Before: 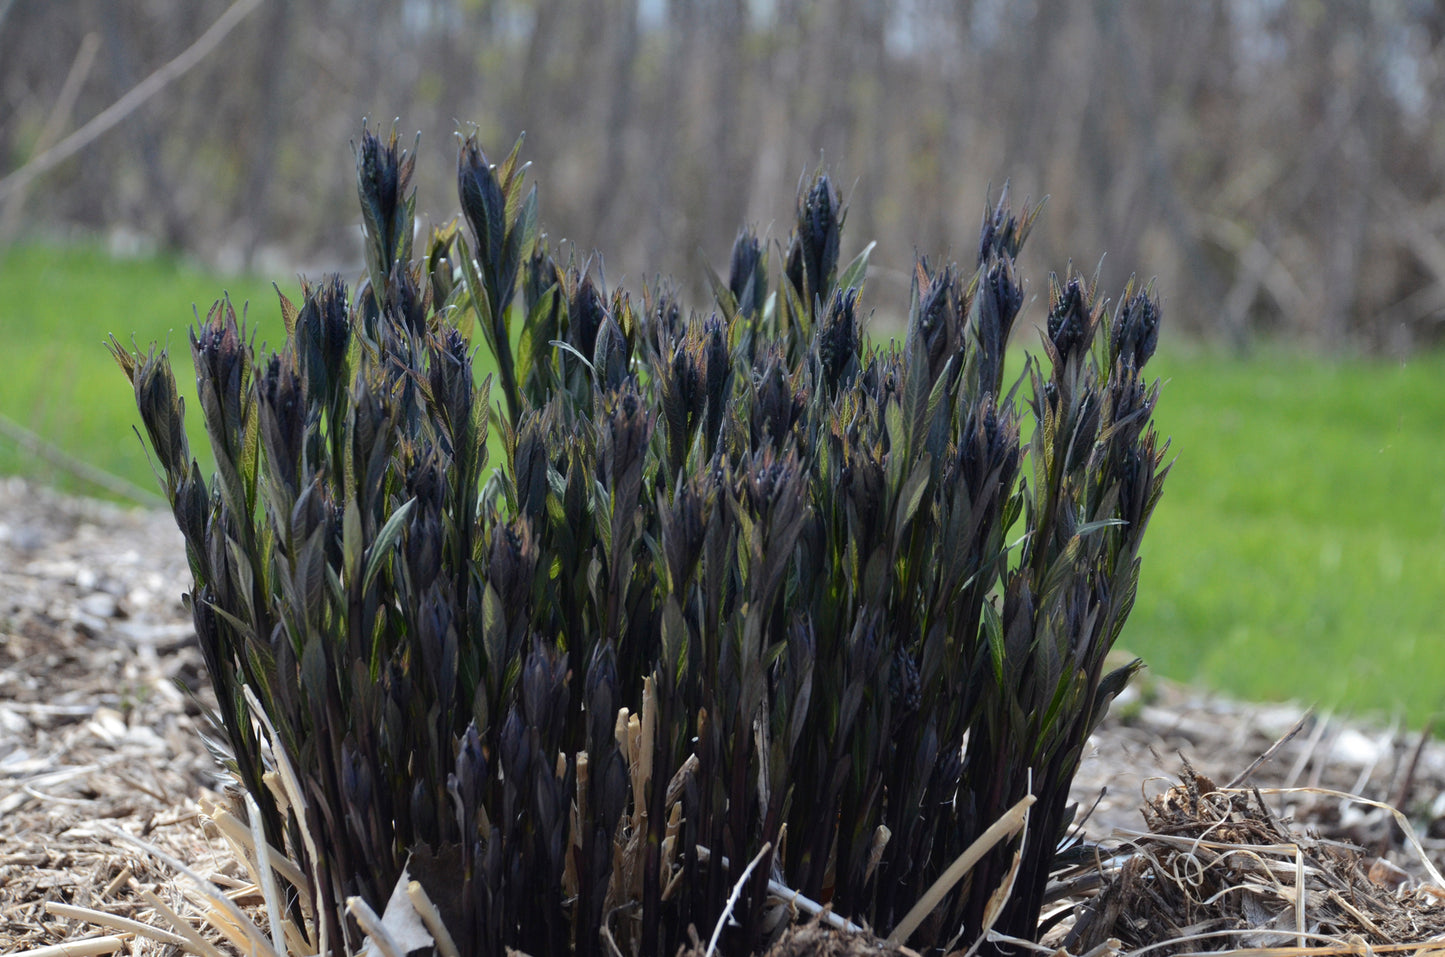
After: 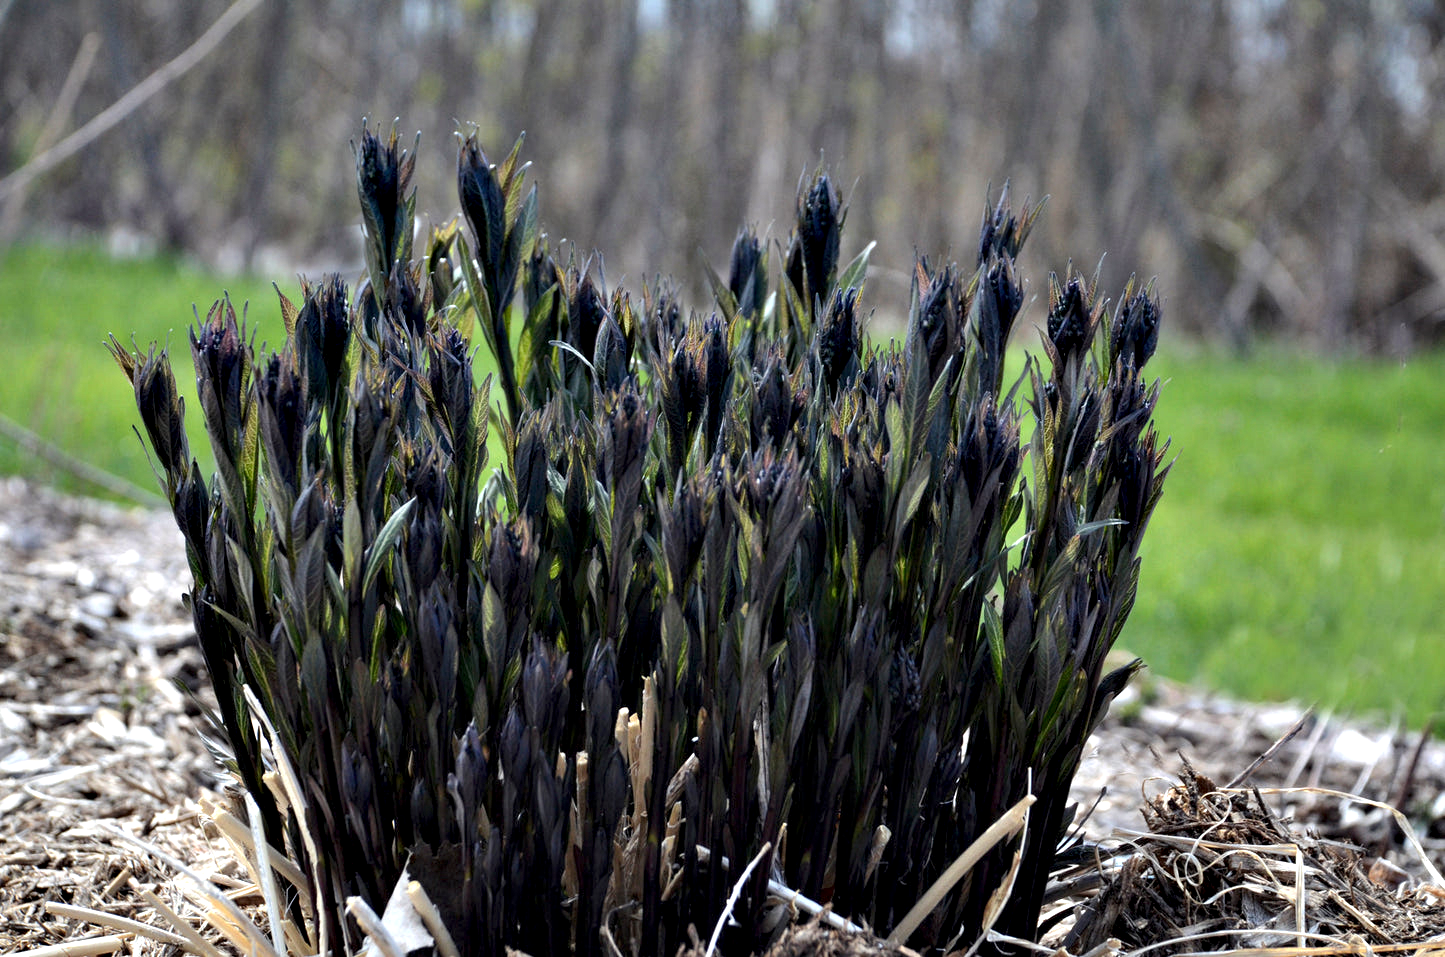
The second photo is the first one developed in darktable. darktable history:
local contrast: highlights 104%, shadows 99%, detail 120%, midtone range 0.2
contrast equalizer: octaves 7, y [[0.6 ×6], [0.55 ×6], [0 ×6], [0 ×6], [0 ×6]]
